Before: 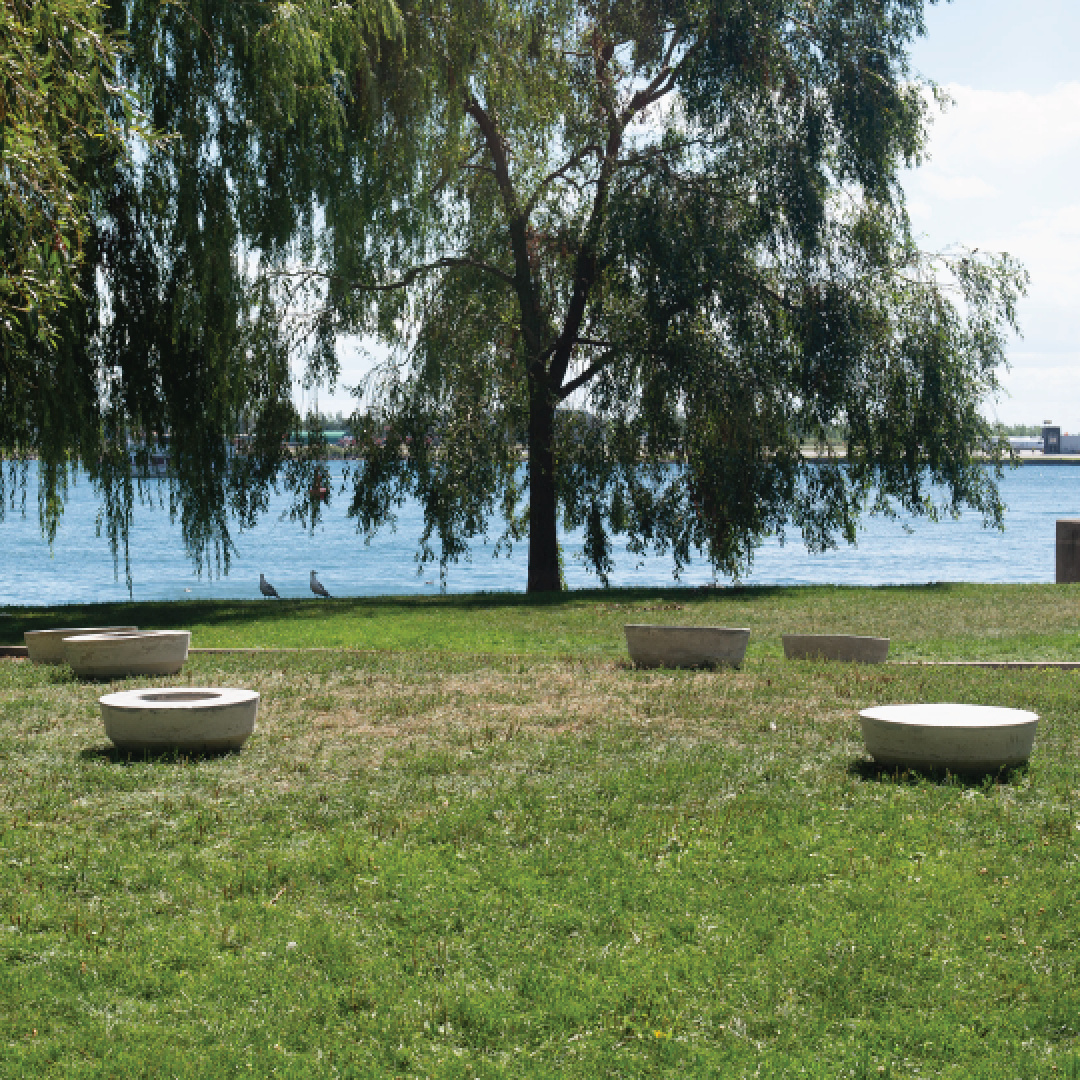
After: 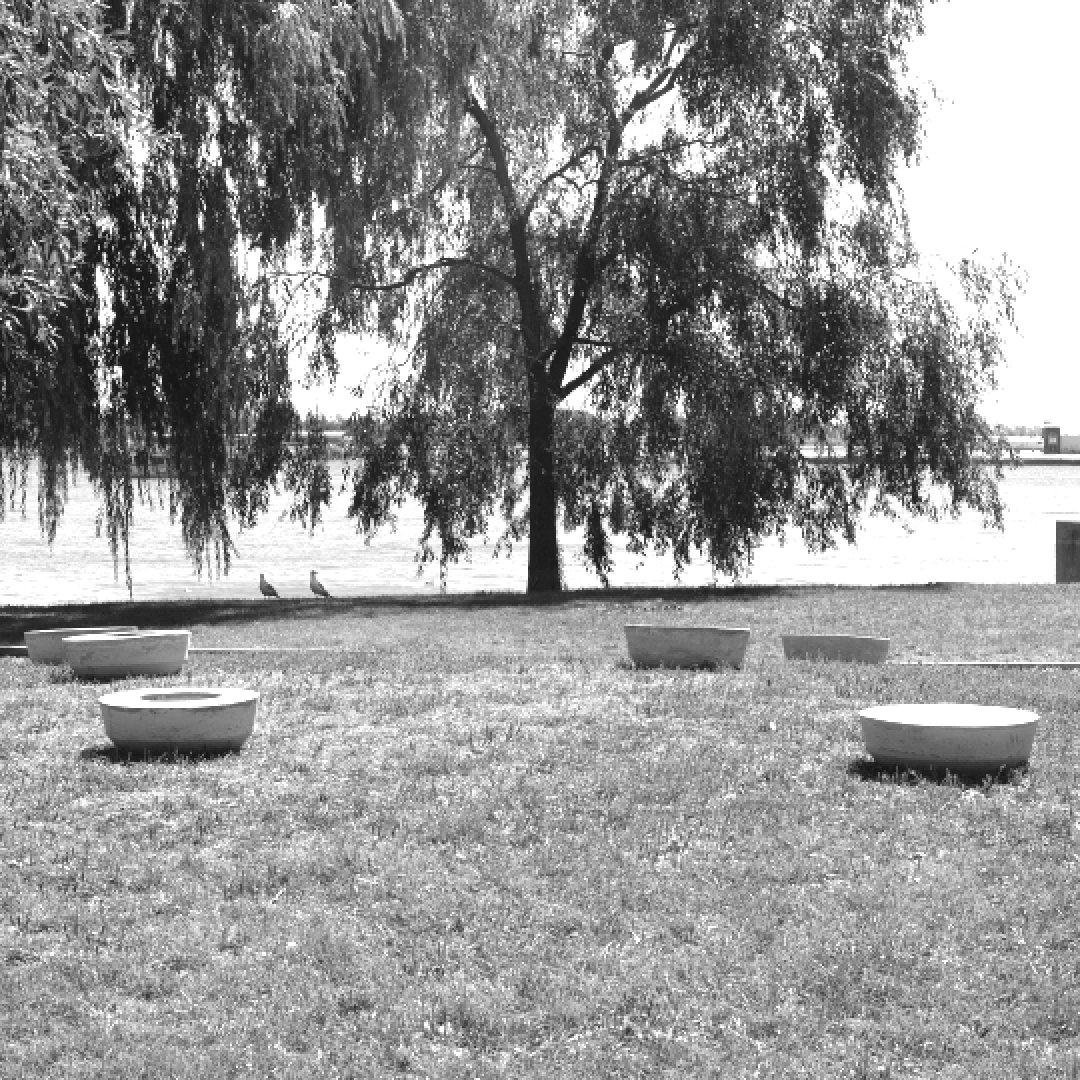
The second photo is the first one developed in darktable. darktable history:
monochrome: a -3.63, b -0.465
exposure: exposure 0.95 EV, compensate highlight preservation false
